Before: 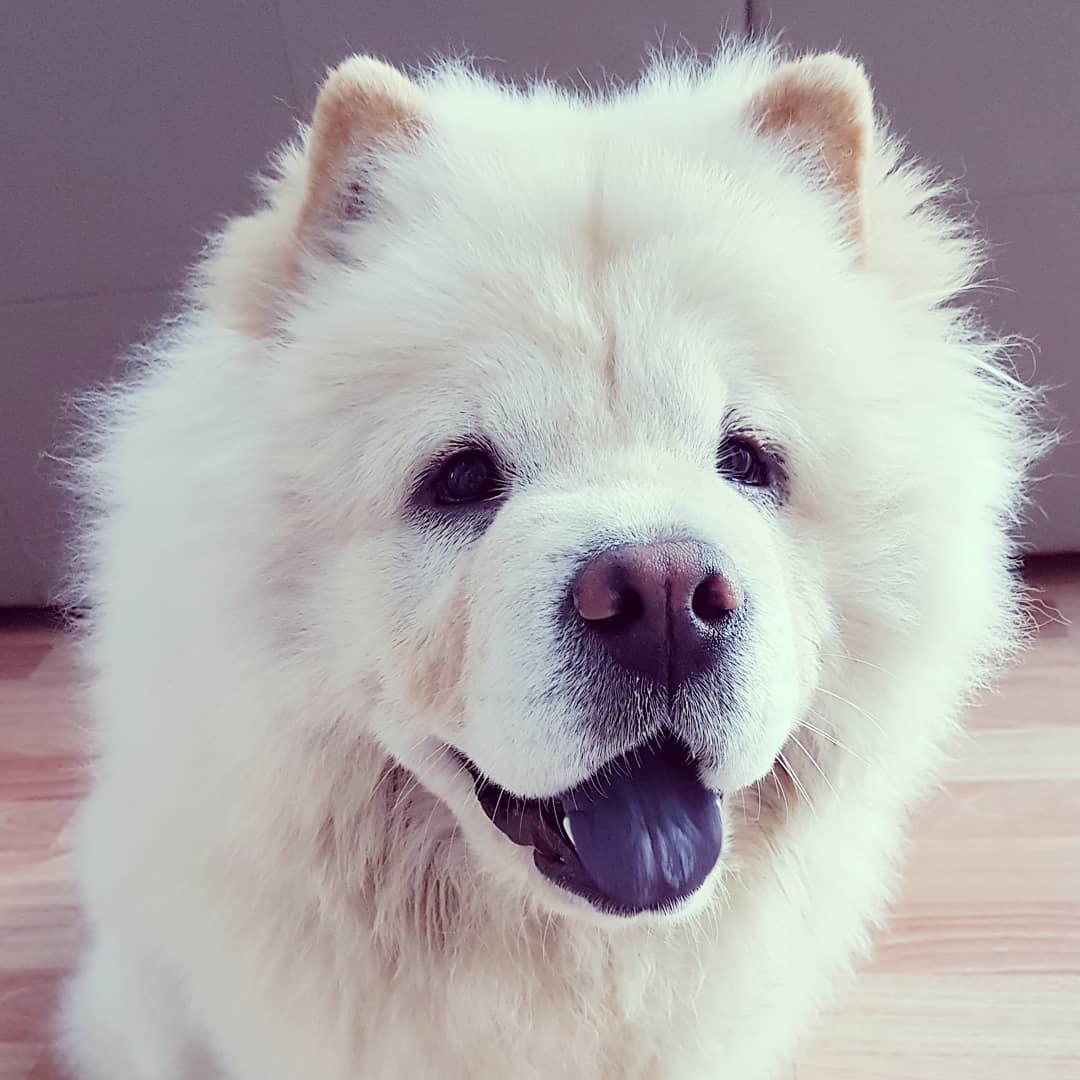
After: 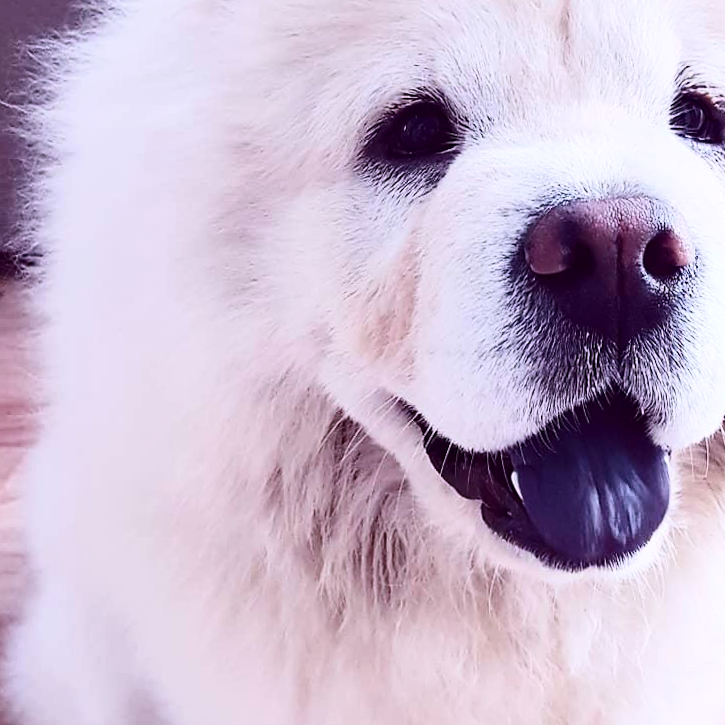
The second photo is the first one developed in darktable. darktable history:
crop and rotate: angle -0.82°, left 3.85%, top 31.828%, right 27.992%
white balance: red 1.066, blue 1.119
contrast brightness saturation: contrast 0.28
